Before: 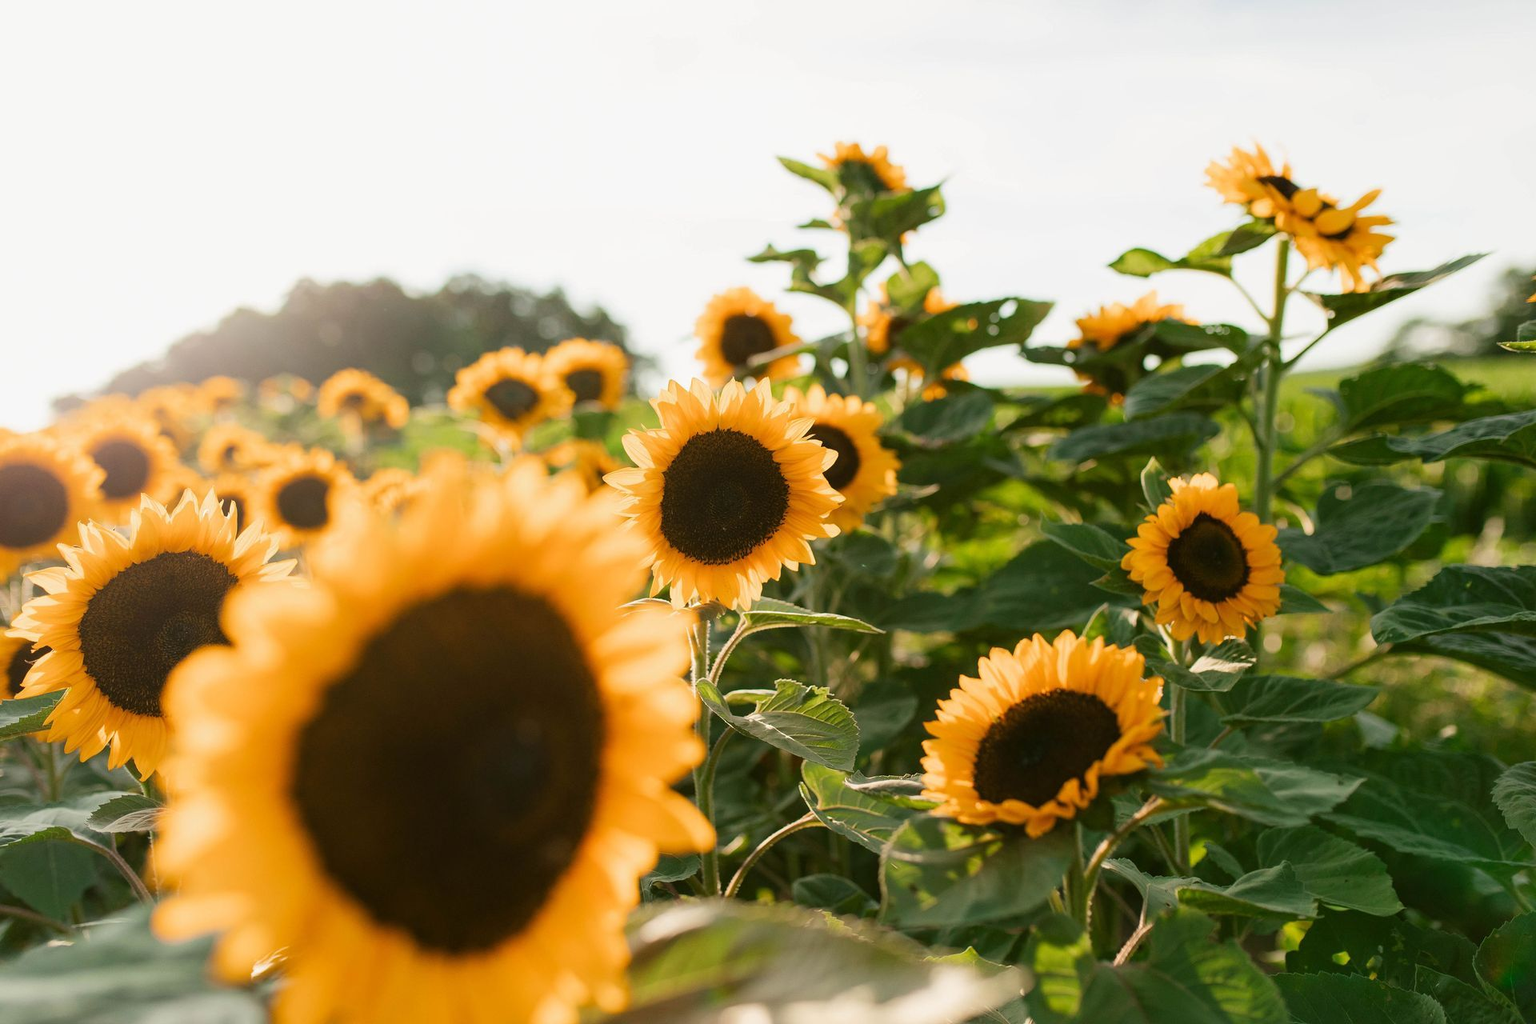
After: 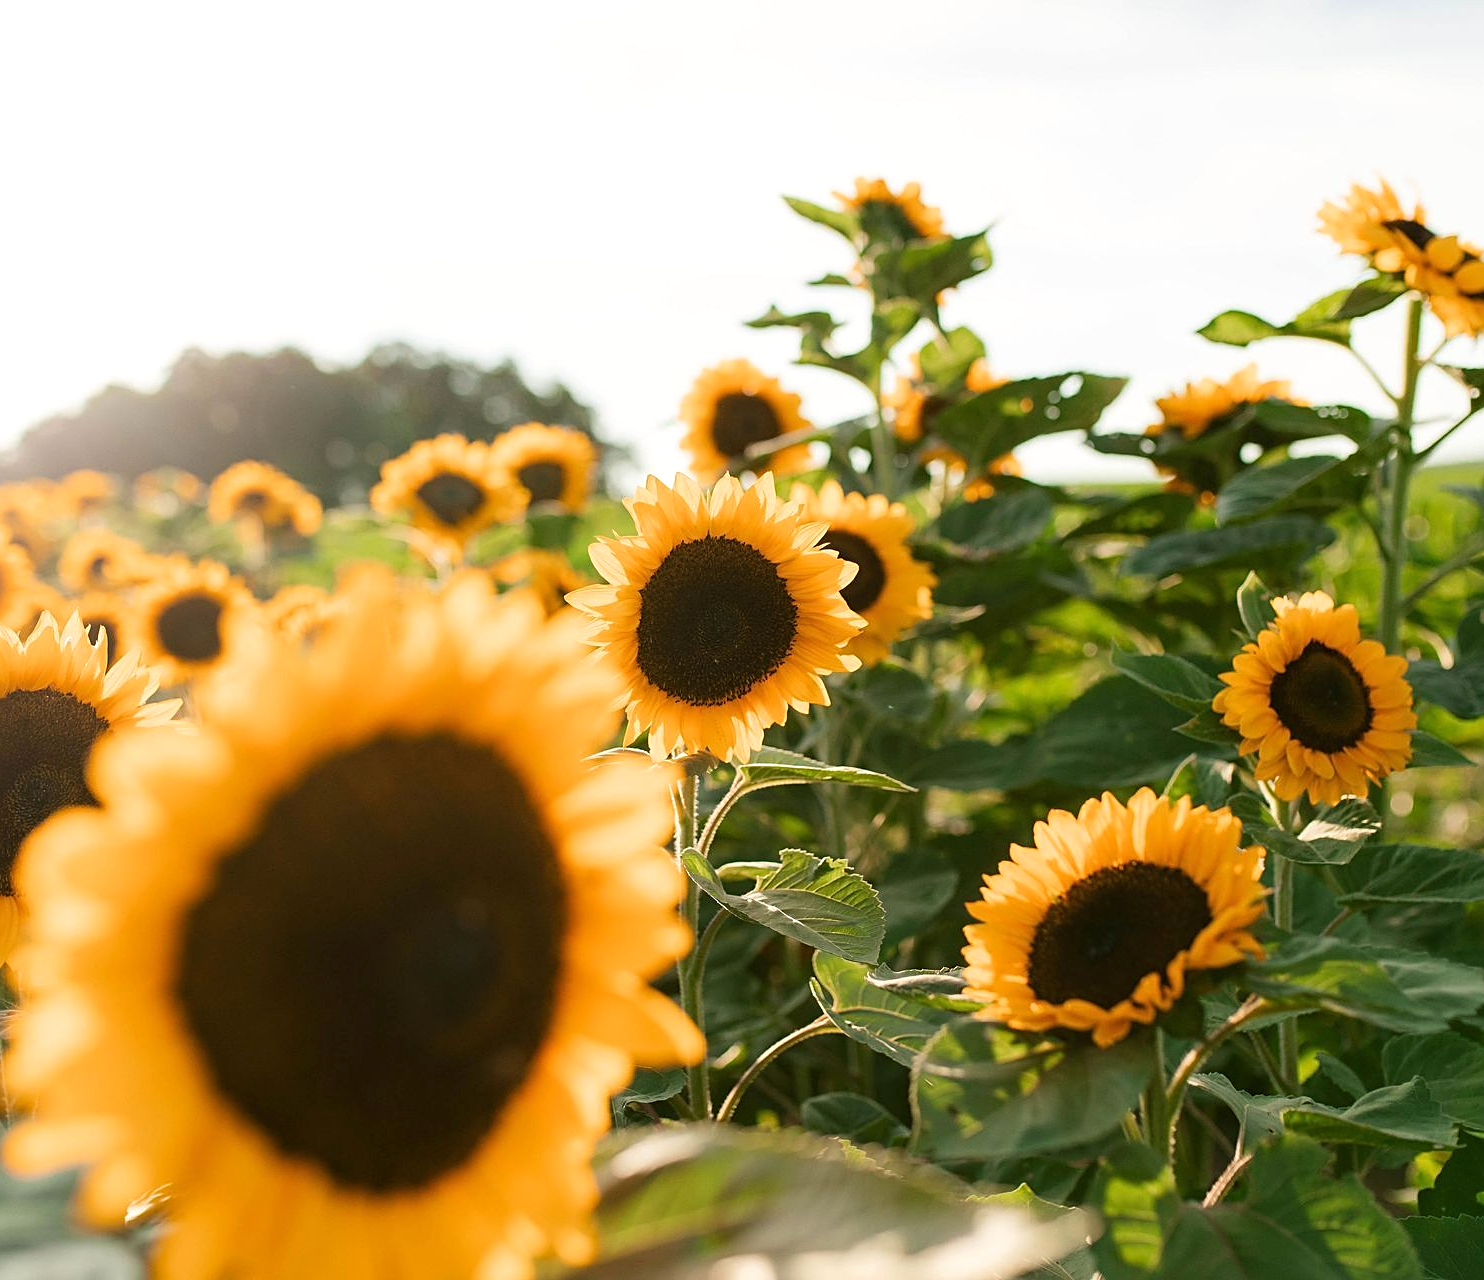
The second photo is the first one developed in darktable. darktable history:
sharpen: on, module defaults
exposure: exposure 0.134 EV, compensate exposure bias true, compensate highlight preservation false
crop: left 9.848%, right 12.86%
